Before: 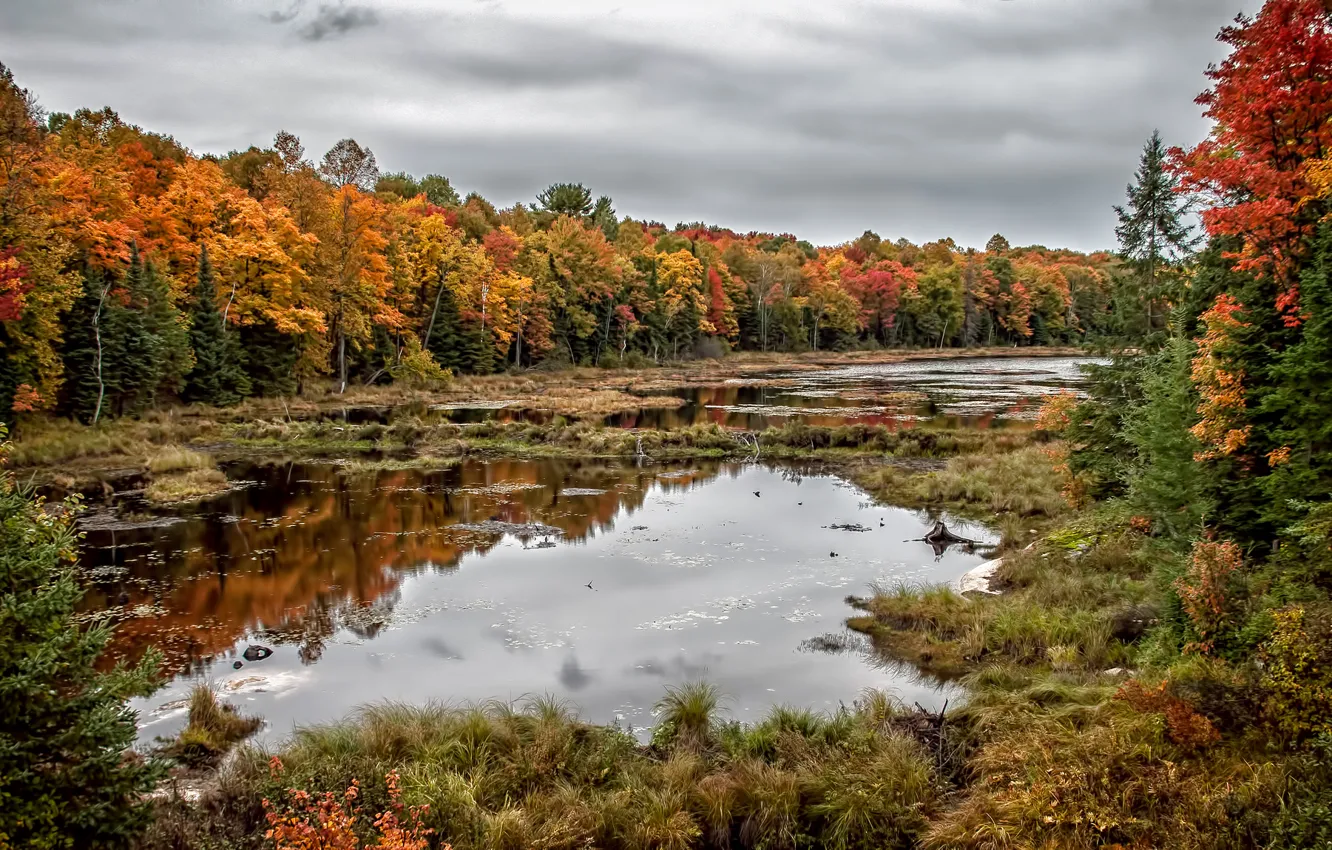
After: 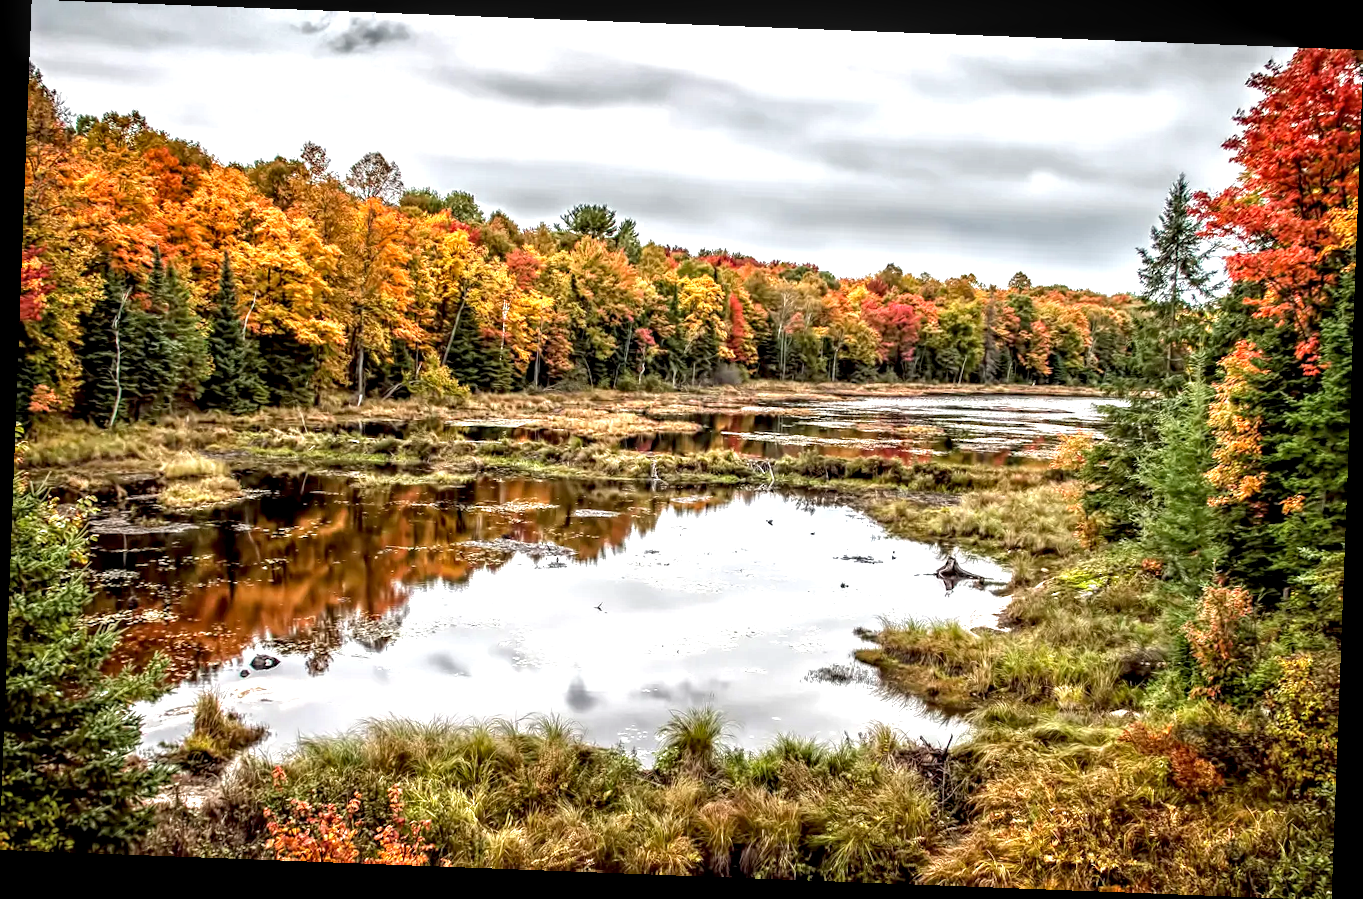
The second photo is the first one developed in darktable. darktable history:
exposure: black level correction 0.001, exposure 1 EV, compensate highlight preservation false
local contrast: detail 150%
rotate and perspective: rotation 2.17°, automatic cropping off
